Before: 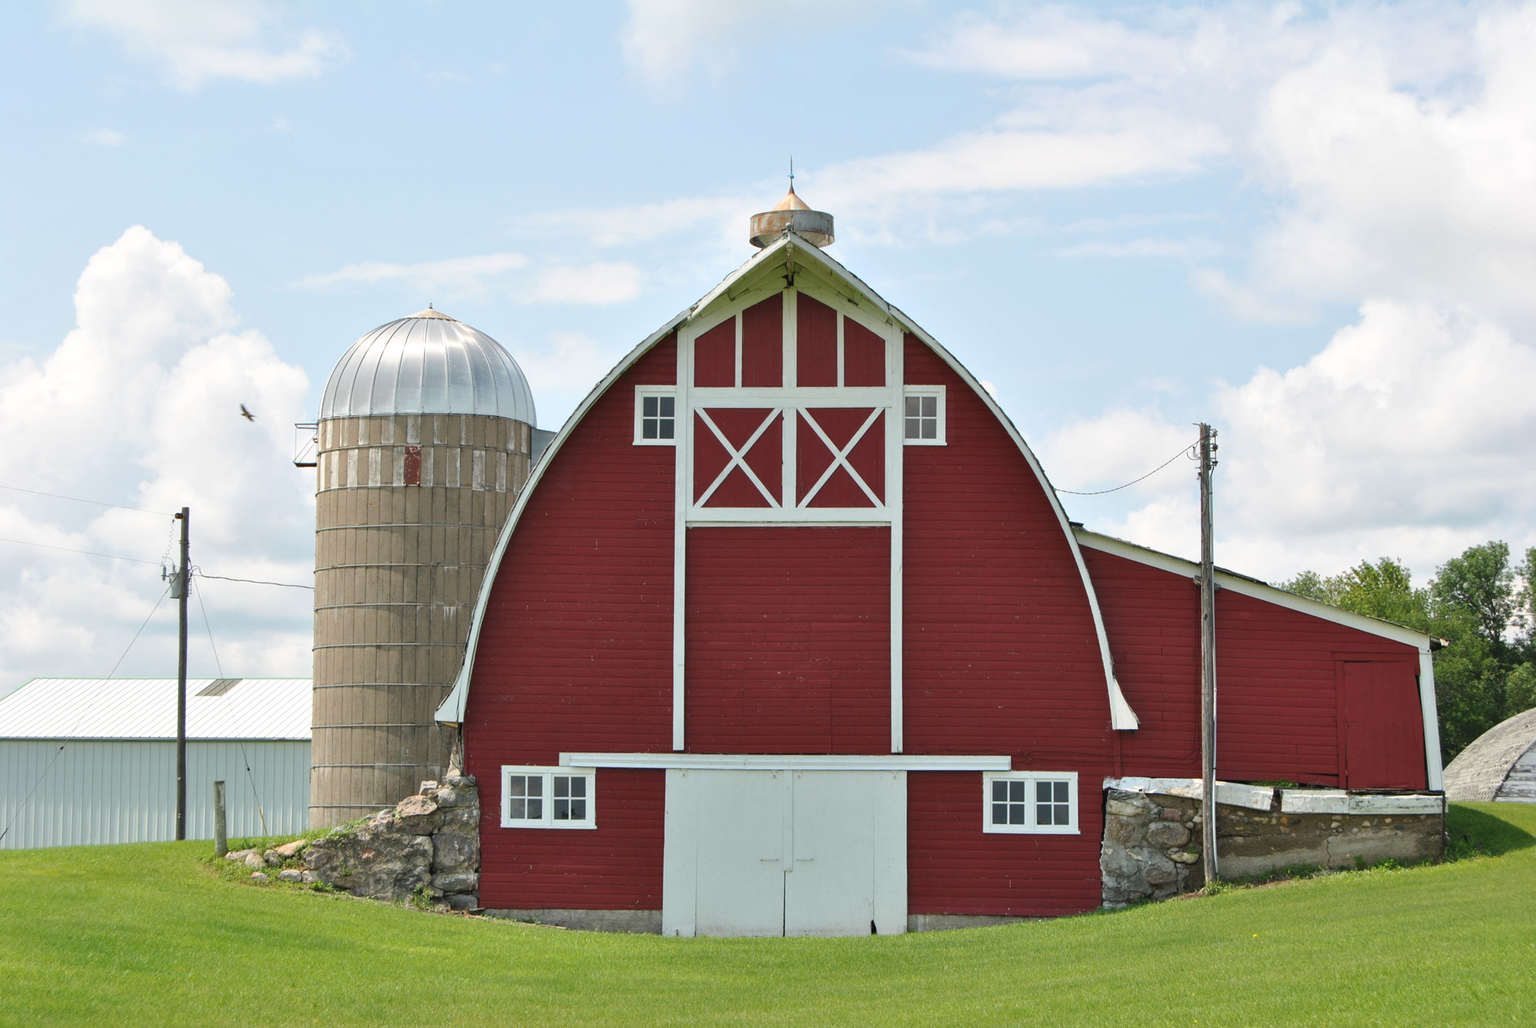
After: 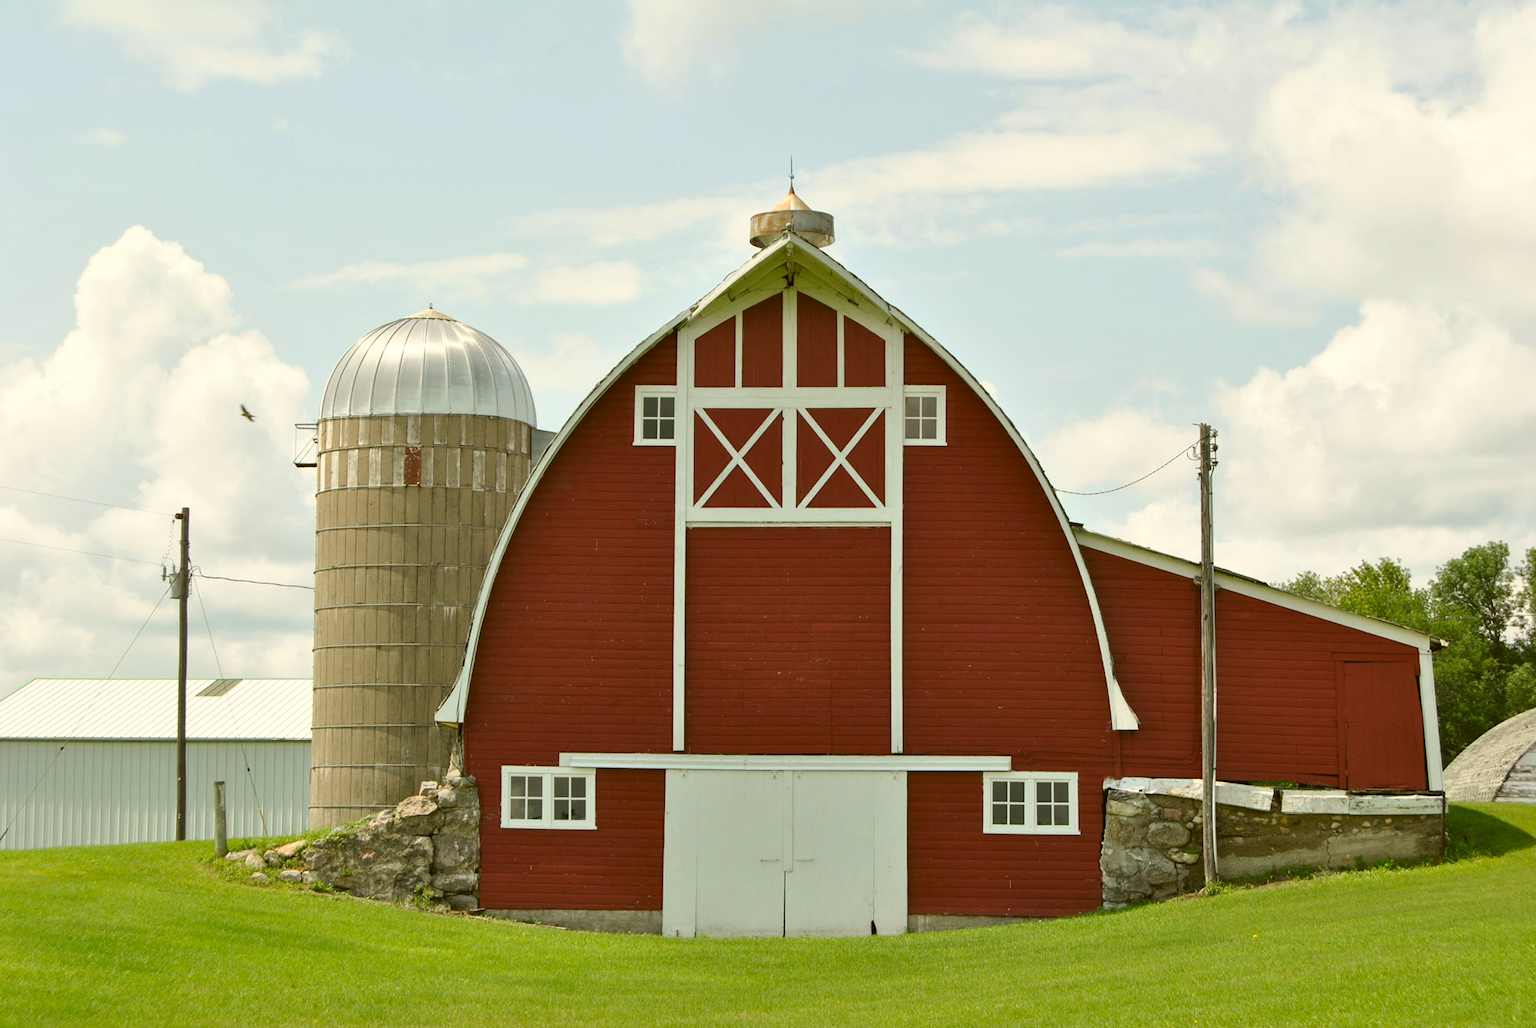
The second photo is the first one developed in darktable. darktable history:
color correction: highlights a* -1.34, highlights b* 10.14, shadows a* 0.379, shadows b* 19.17
